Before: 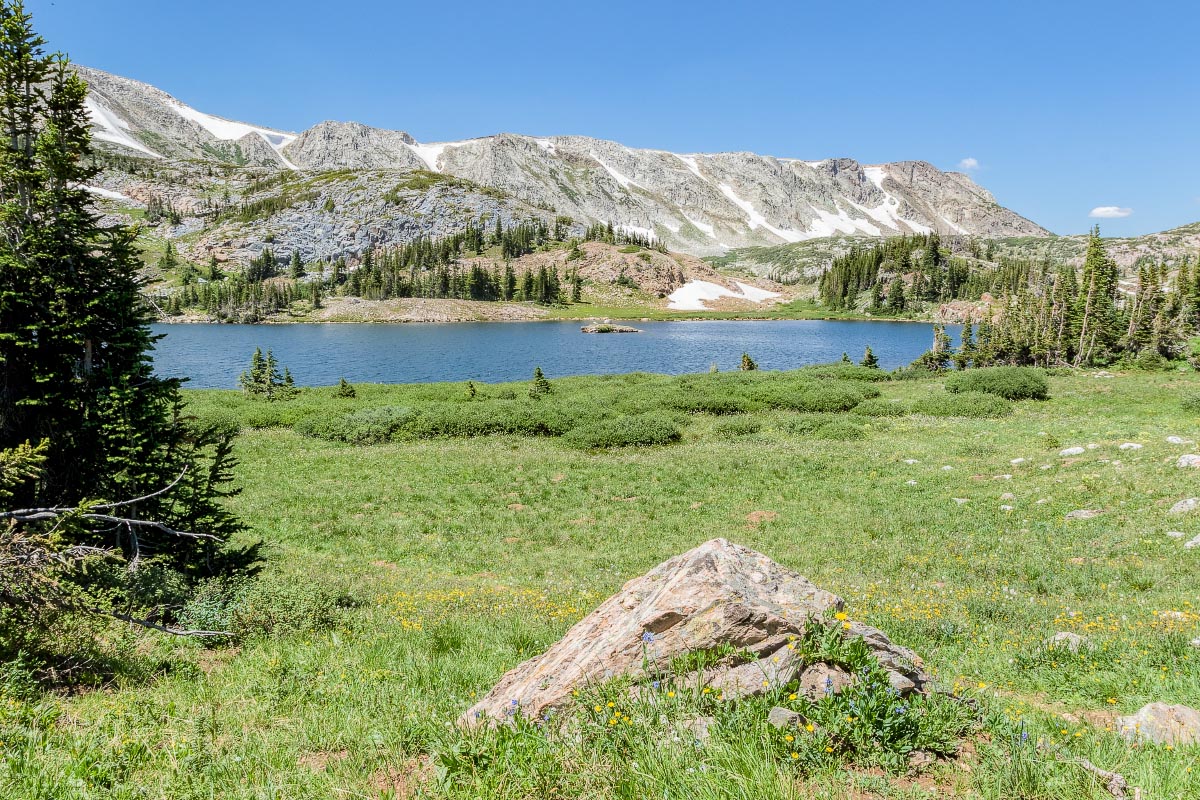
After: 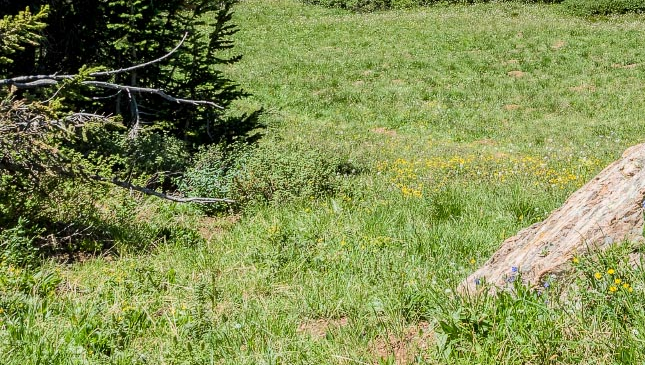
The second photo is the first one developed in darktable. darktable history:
crop and rotate: top 54.241%, right 46.191%, bottom 0.124%
color correction: highlights b* -0.042
